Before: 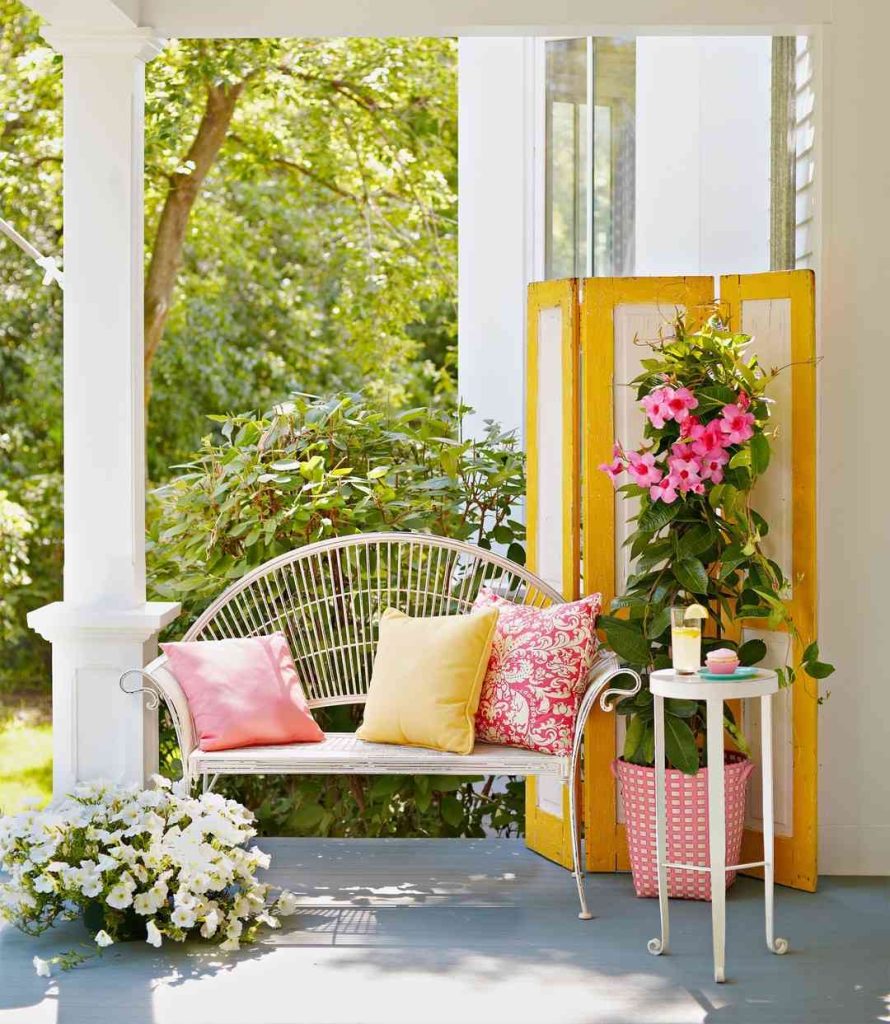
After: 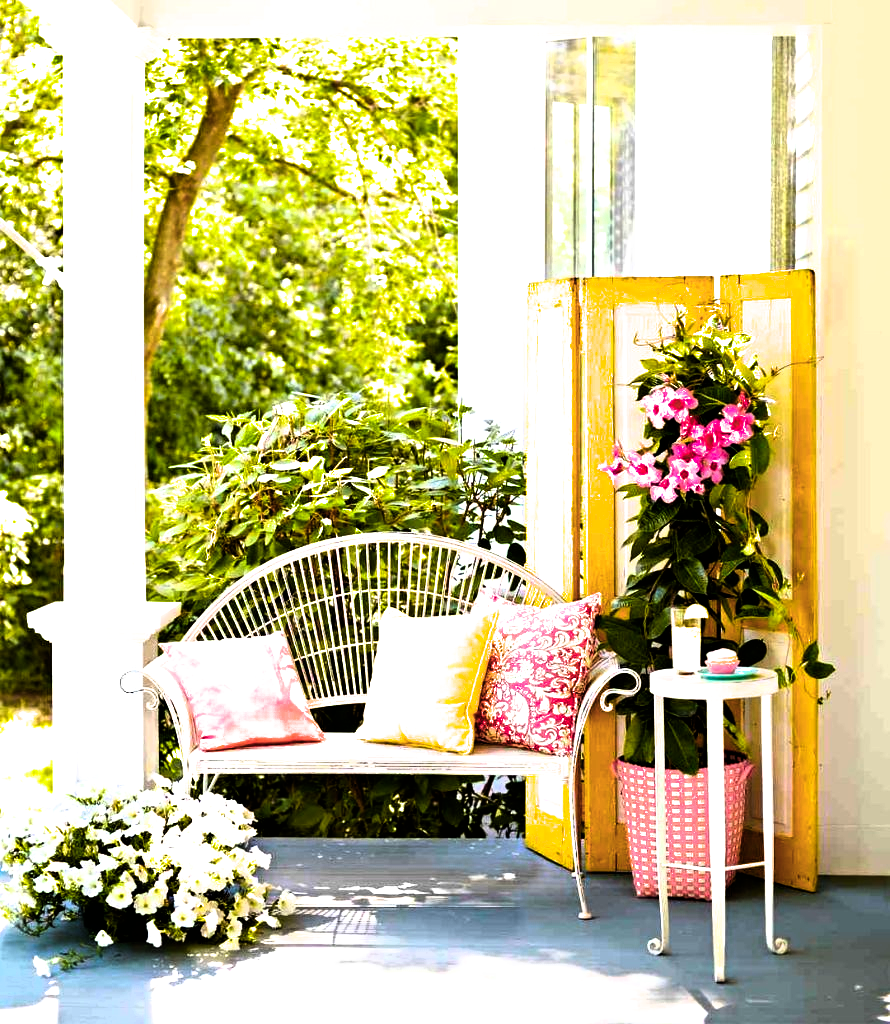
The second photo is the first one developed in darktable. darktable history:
filmic rgb: black relative exposure -8.2 EV, white relative exposure 2.2 EV, threshold 3 EV, hardness 7.11, latitude 85.74%, contrast 1.696, highlights saturation mix -4%, shadows ↔ highlights balance -2.69%, color science v5 (2021), contrast in shadows safe, contrast in highlights safe, enable highlight reconstruction true
color balance rgb: linear chroma grading › global chroma 9%, perceptual saturation grading › global saturation 36%, perceptual saturation grading › shadows 35%, perceptual brilliance grading › global brilliance 15%, perceptual brilliance grading › shadows -35%, global vibrance 15%
